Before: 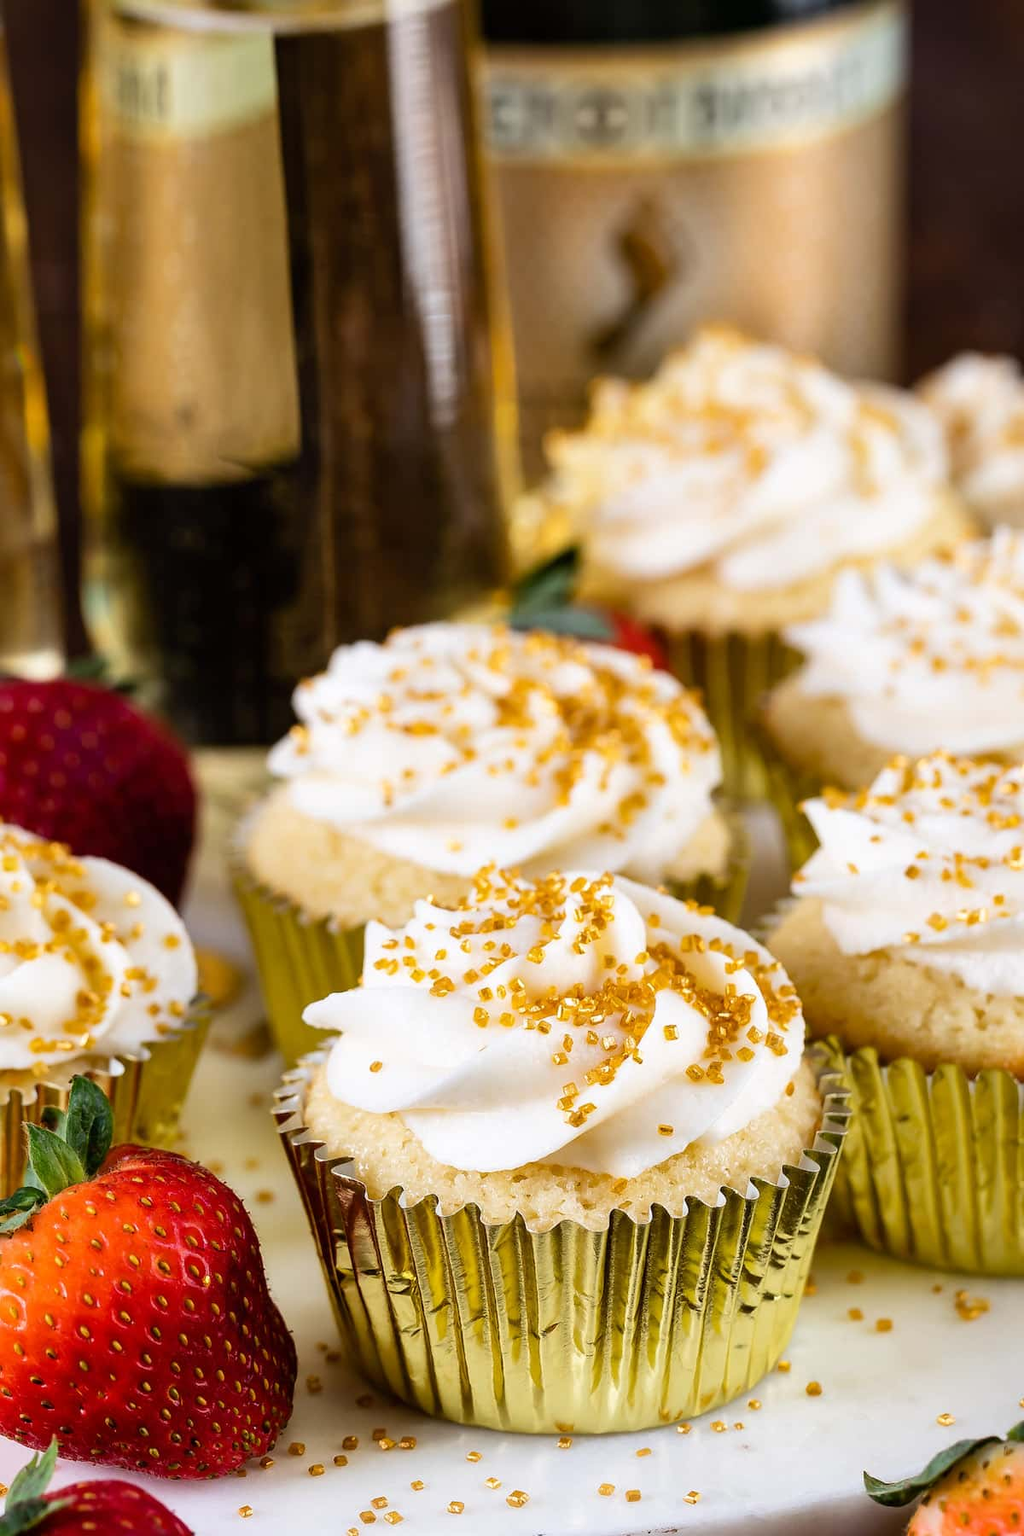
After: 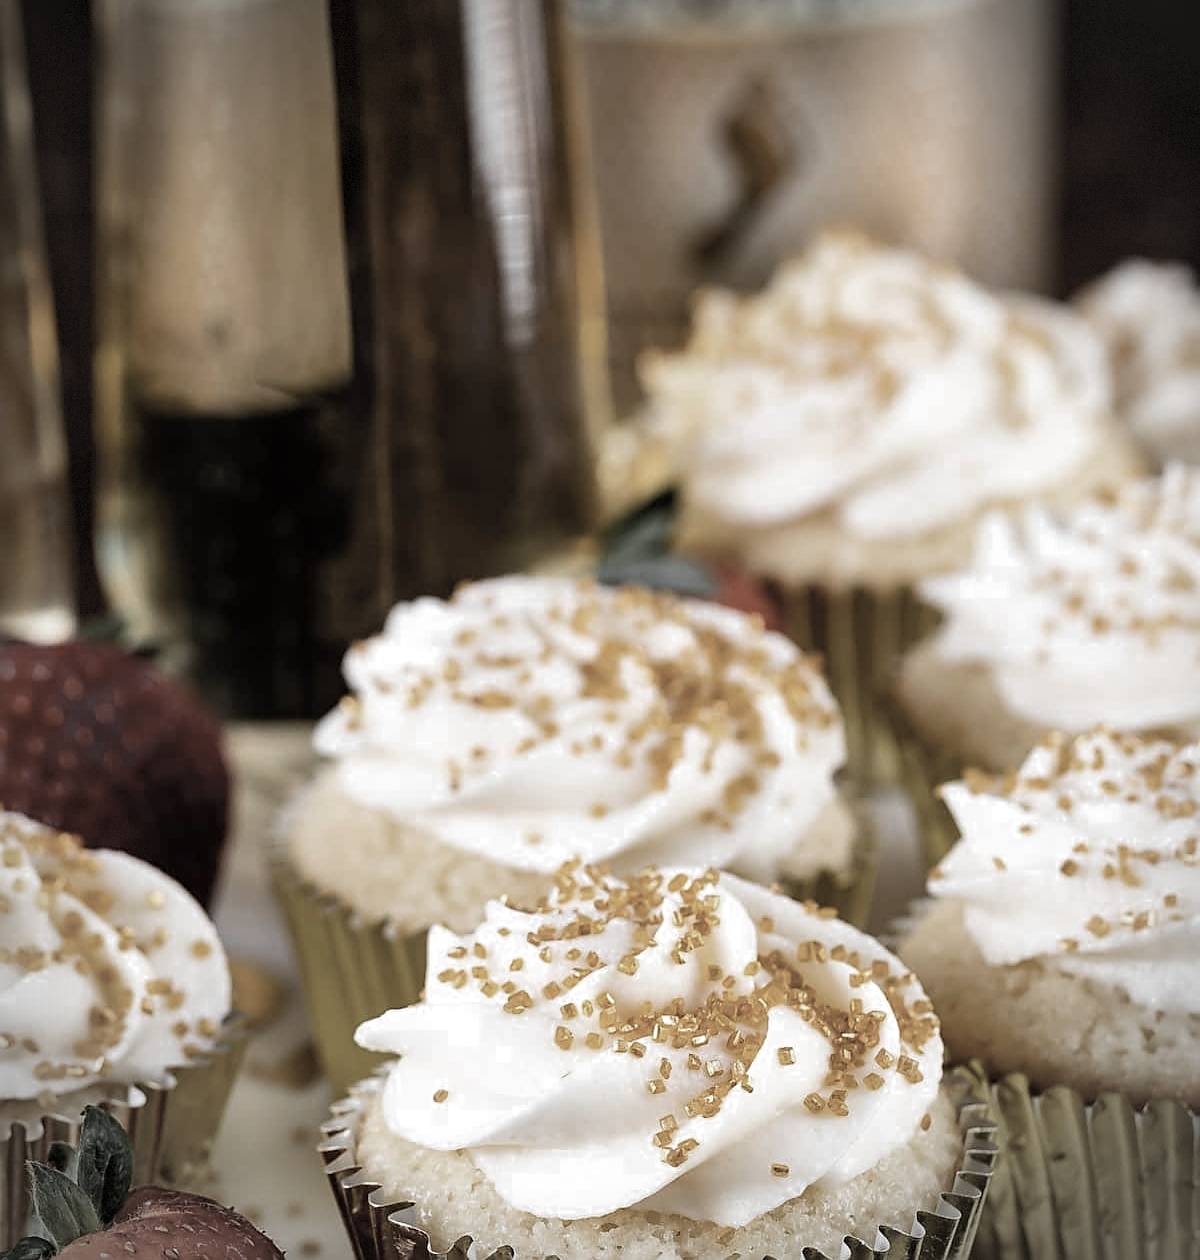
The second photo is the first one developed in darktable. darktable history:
color zones: curves: ch0 [(0, 0.613) (0.01, 0.613) (0.245, 0.448) (0.498, 0.529) (0.642, 0.665) (0.879, 0.777) (0.99, 0.613)]; ch1 [(0, 0.035) (0.121, 0.189) (0.259, 0.197) (0.415, 0.061) (0.589, 0.022) (0.732, 0.022) (0.857, 0.026) (0.991, 0.053)]
vignetting: dithering 8-bit output
crop and rotate: top 8.56%, bottom 21.398%
sharpen: on, module defaults
